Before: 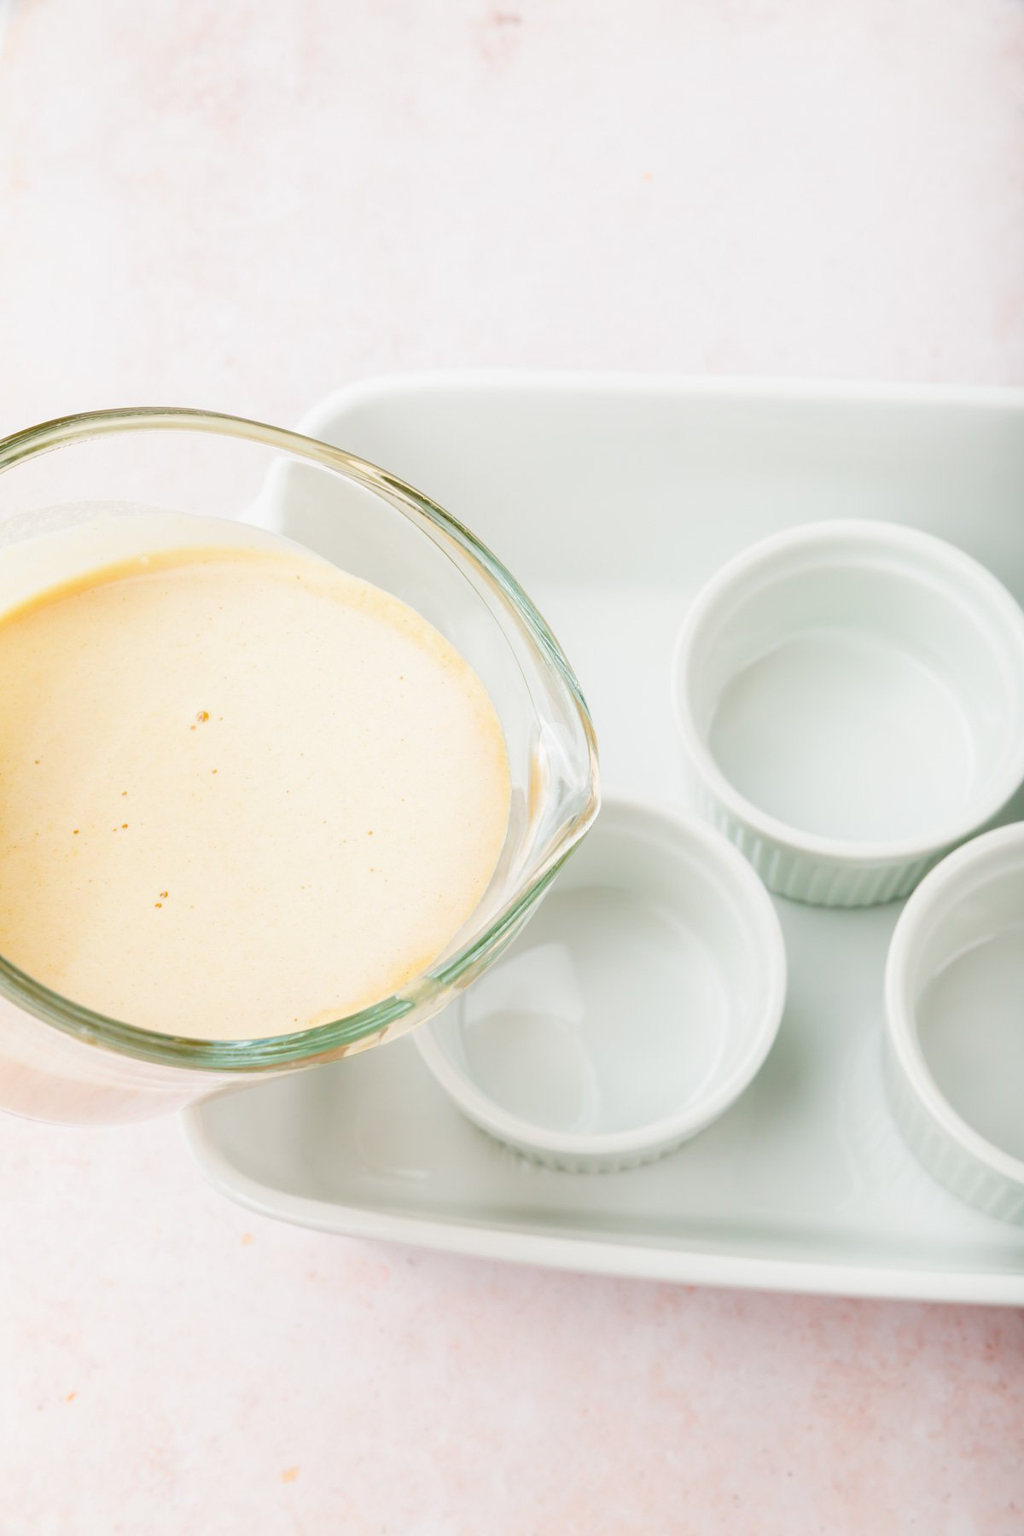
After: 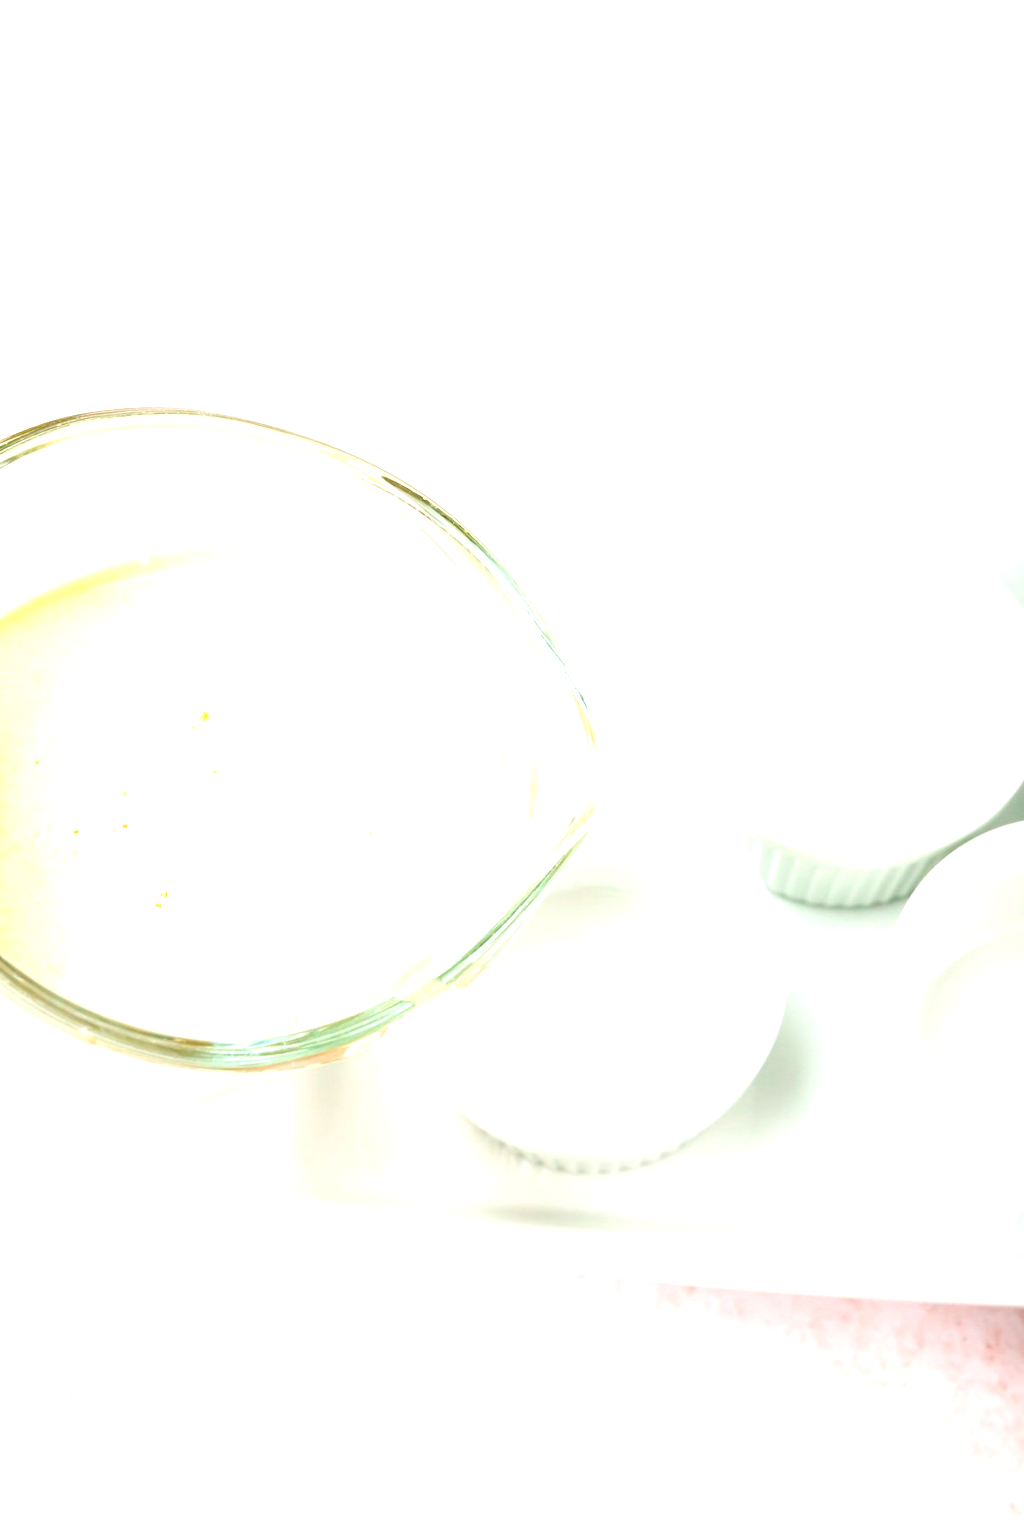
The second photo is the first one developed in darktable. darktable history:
exposure: black level correction 0, exposure 1.105 EV, compensate exposure bias true, compensate highlight preservation false
color zones: curves: ch1 [(0, 0.469) (0.001, 0.469) (0.12, 0.446) (0.248, 0.469) (0.5, 0.5) (0.748, 0.5) (0.999, 0.469) (1, 0.469)]
